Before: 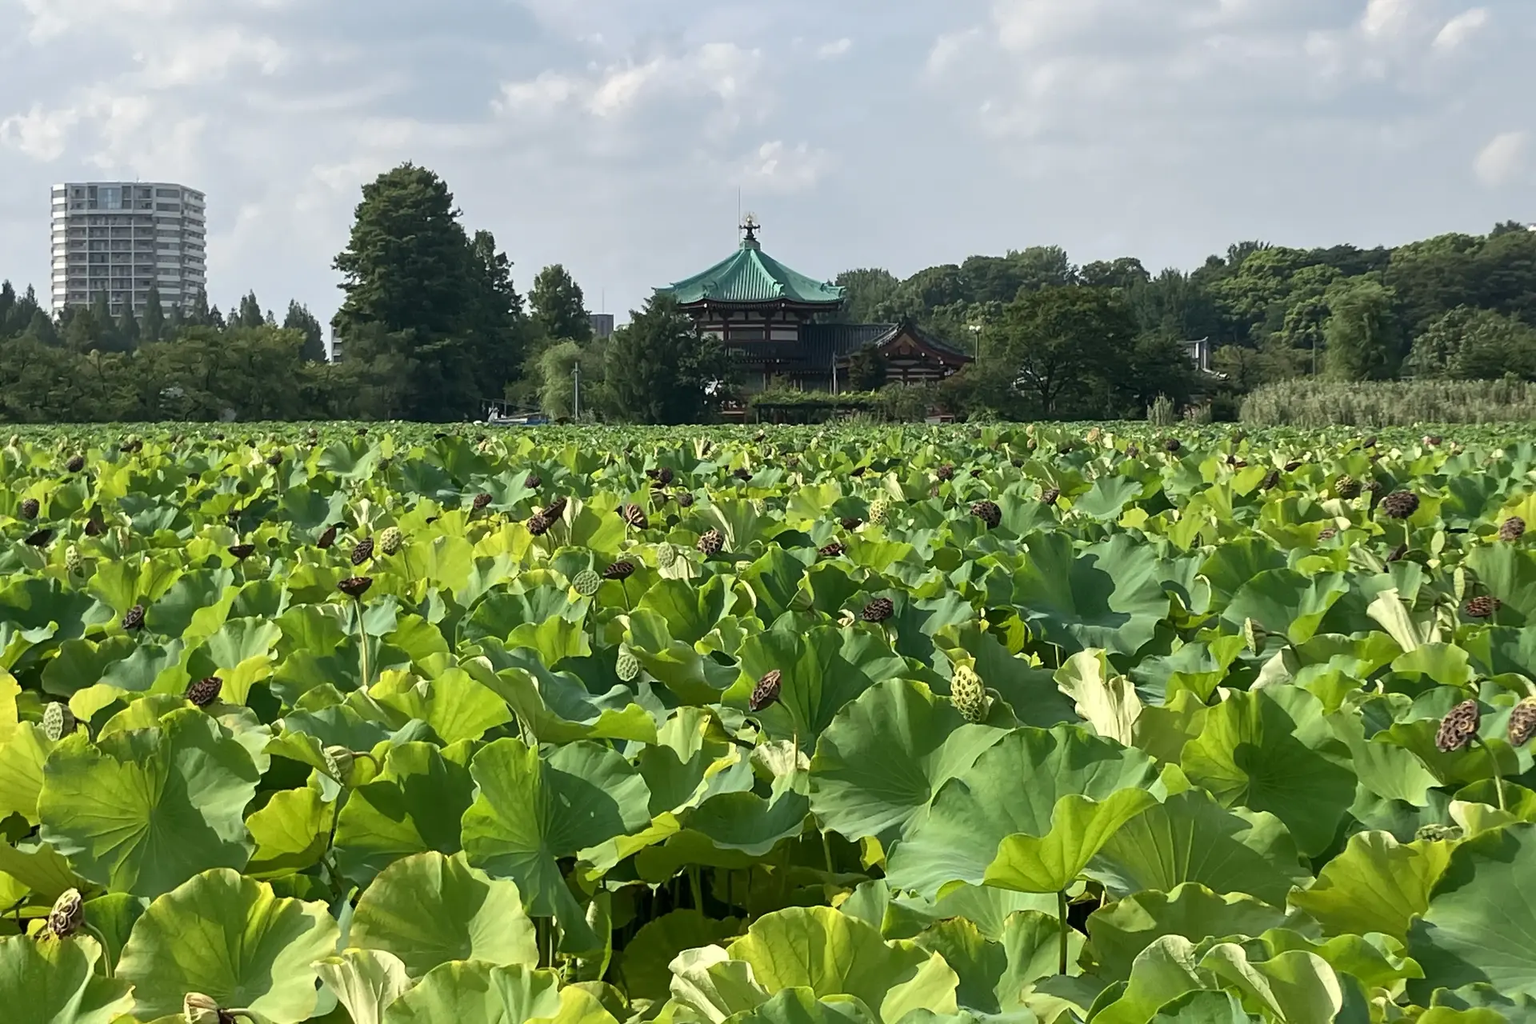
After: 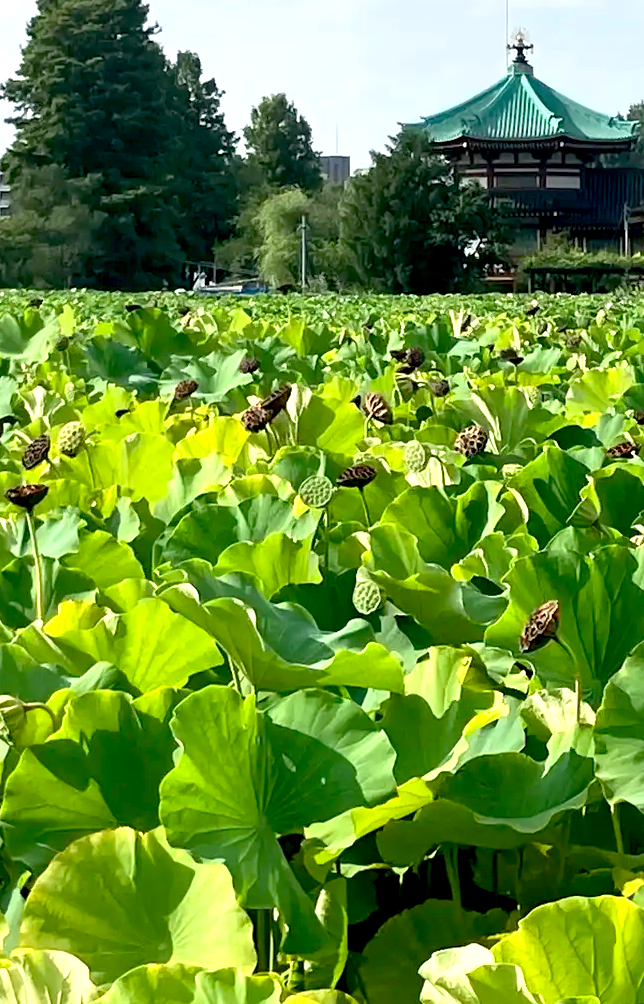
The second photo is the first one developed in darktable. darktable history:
exposure: black level correction 0.012, exposure 0.7 EV, compensate exposure bias true, compensate highlight preservation false
crop and rotate: left 21.77%, top 18.528%, right 44.676%, bottom 2.997%
